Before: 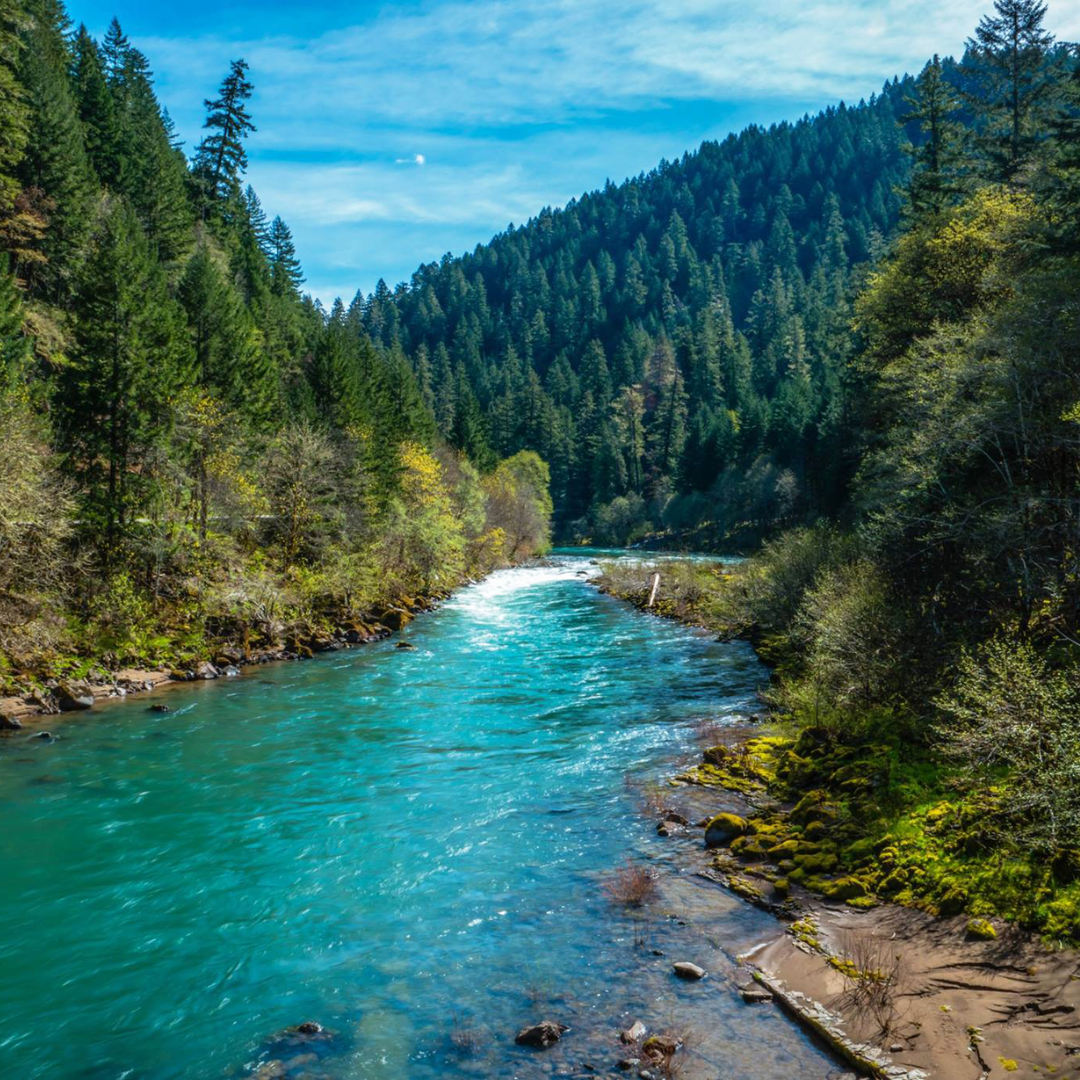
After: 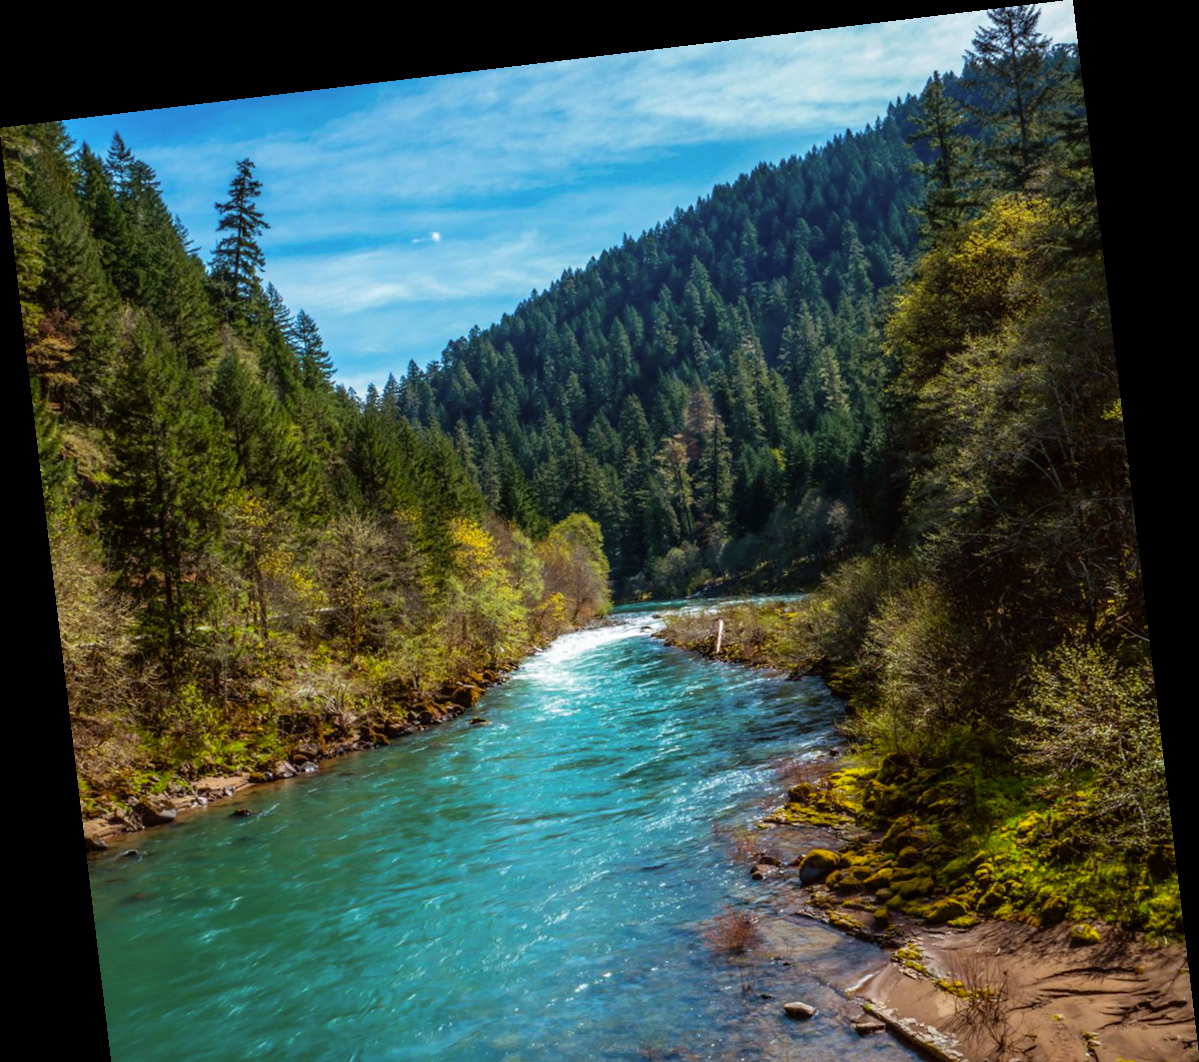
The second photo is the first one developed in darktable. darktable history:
rotate and perspective: rotation -6.83°, automatic cropping off
rgb levels: mode RGB, independent channels, levels [[0, 0.5, 1], [0, 0.521, 1], [0, 0.536, 1]]
crop and rotate: top 0%, bottom 11.49%
